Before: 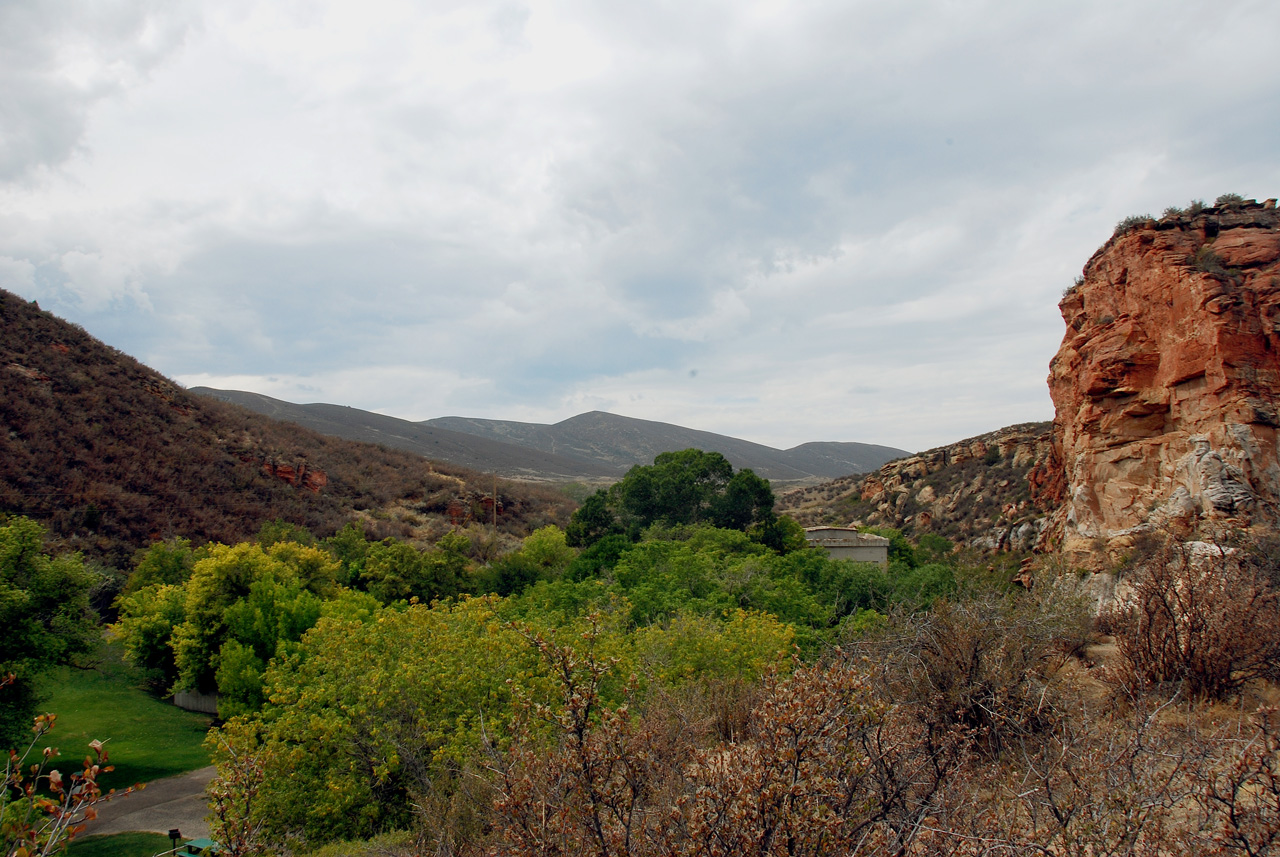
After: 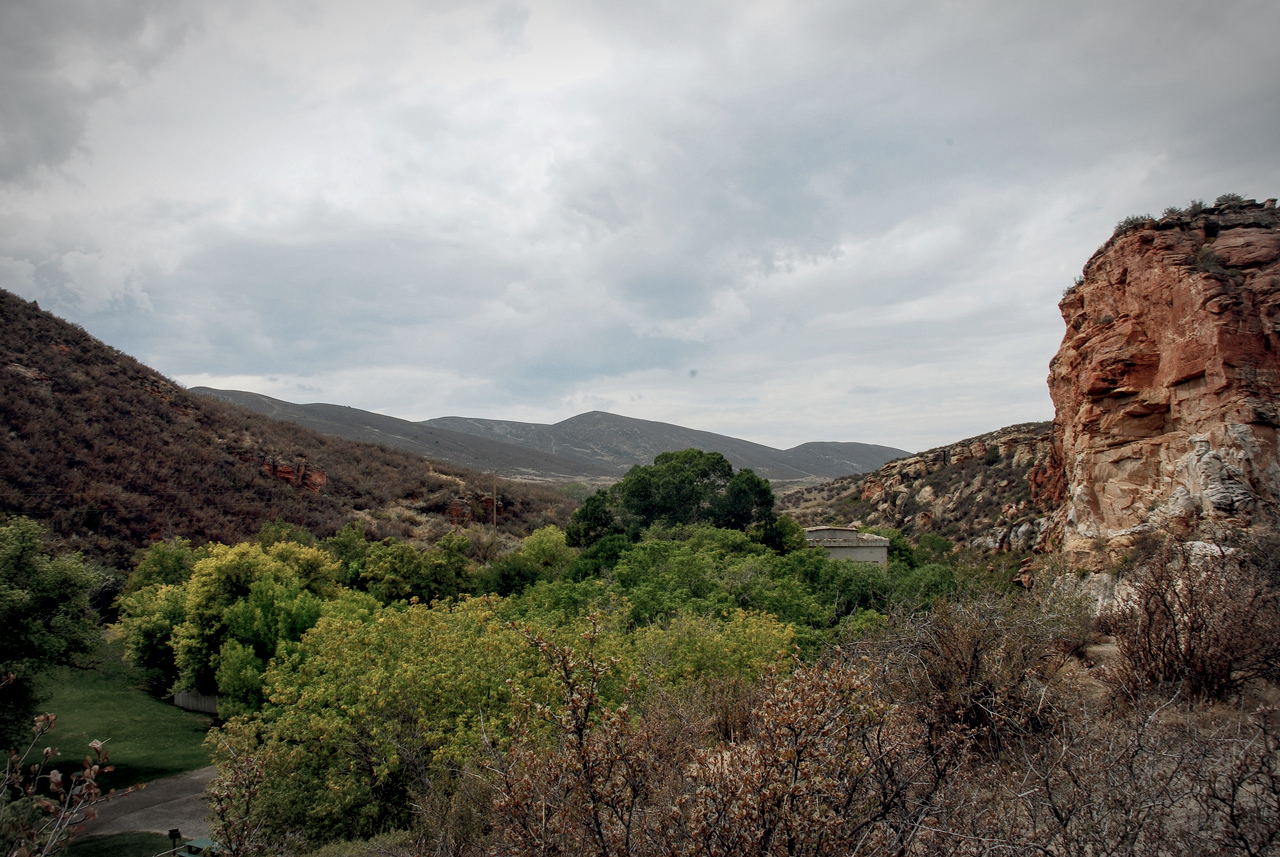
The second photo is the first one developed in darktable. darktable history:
contrast brightness saturation: contrast 0.06, brightness -0.01, saturation -0.23
local contrast: on, module defaults
exposure: exposure -0.021 EV, compensate highlight preservation false
vignetting: automatic ratio true
